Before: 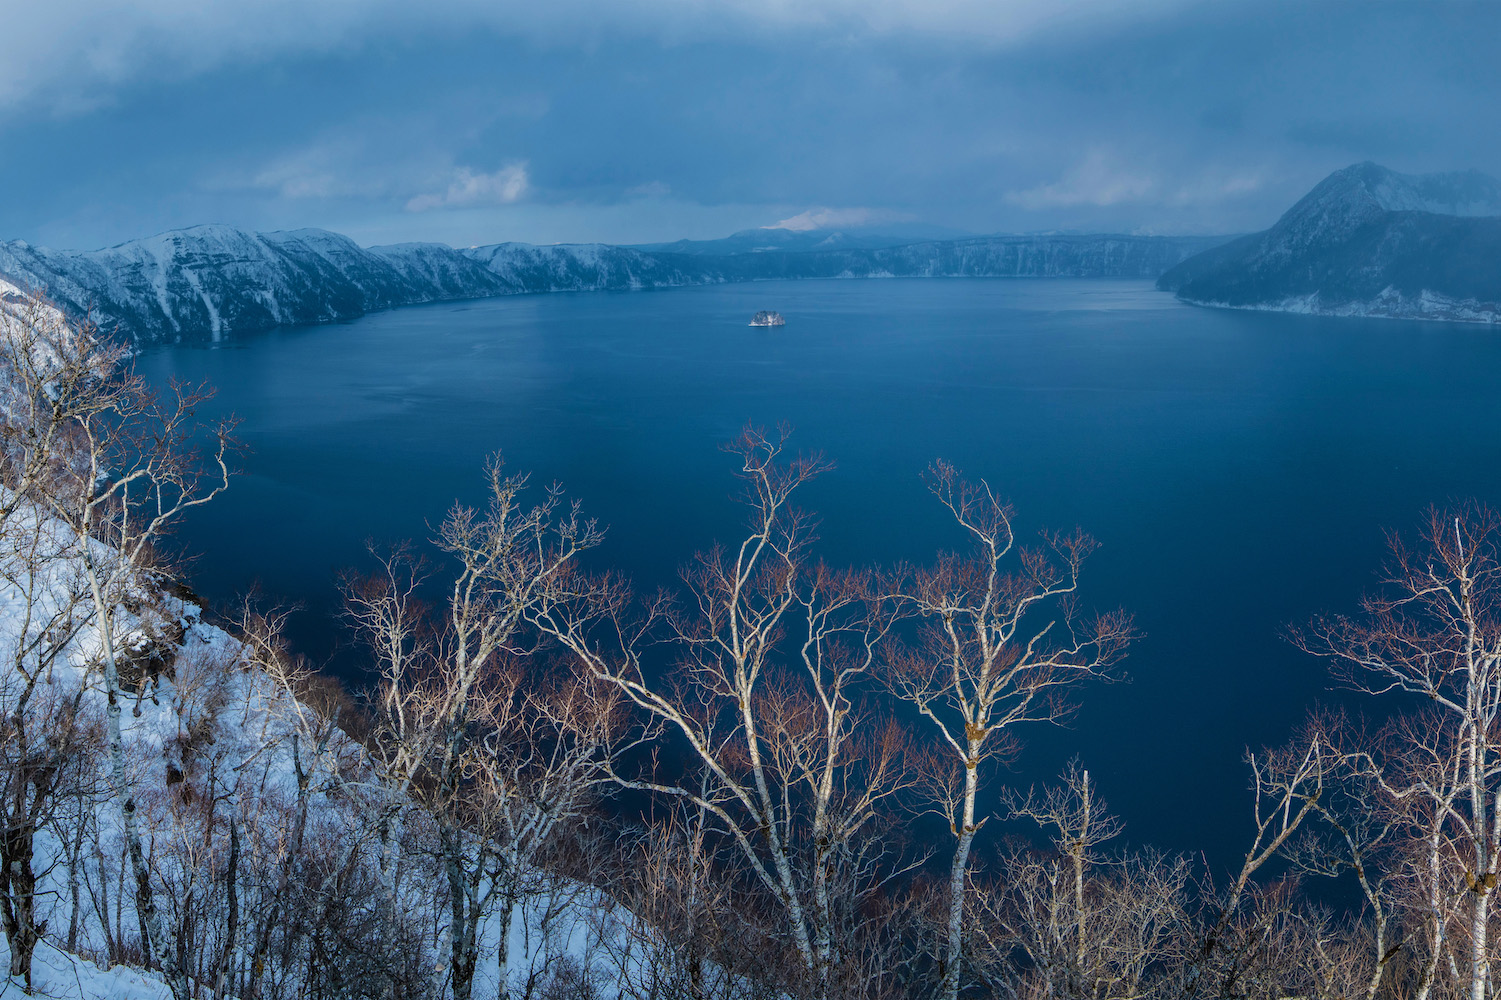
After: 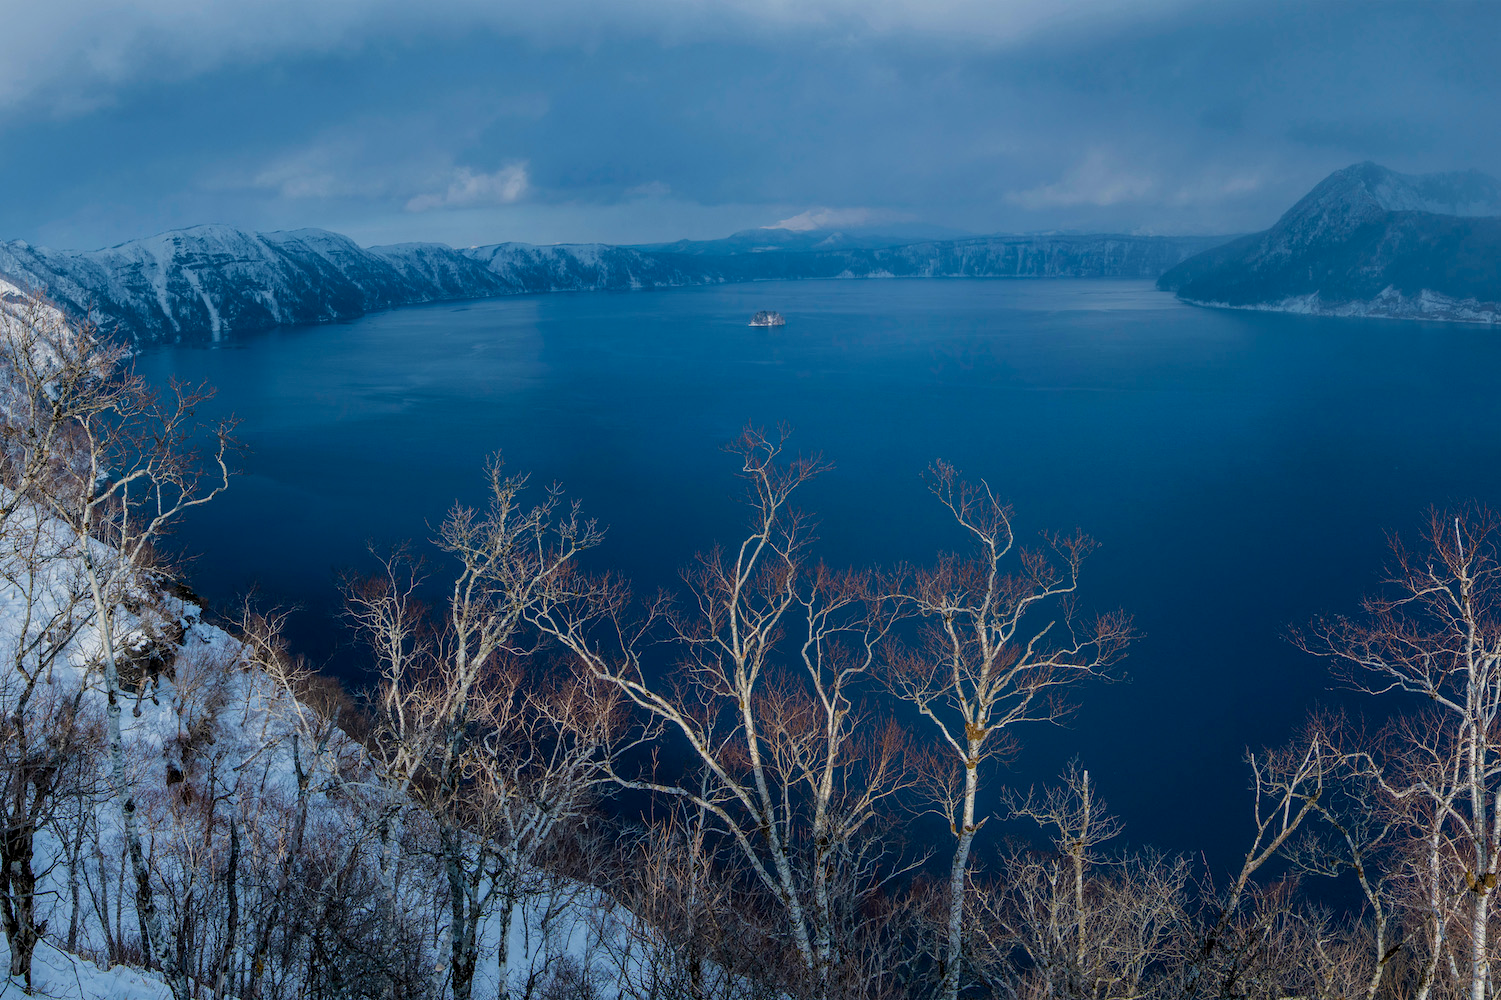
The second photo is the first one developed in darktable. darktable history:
exposure: black level correction 0.001, exposure -0.201 EV, compensate highlight preservation false
